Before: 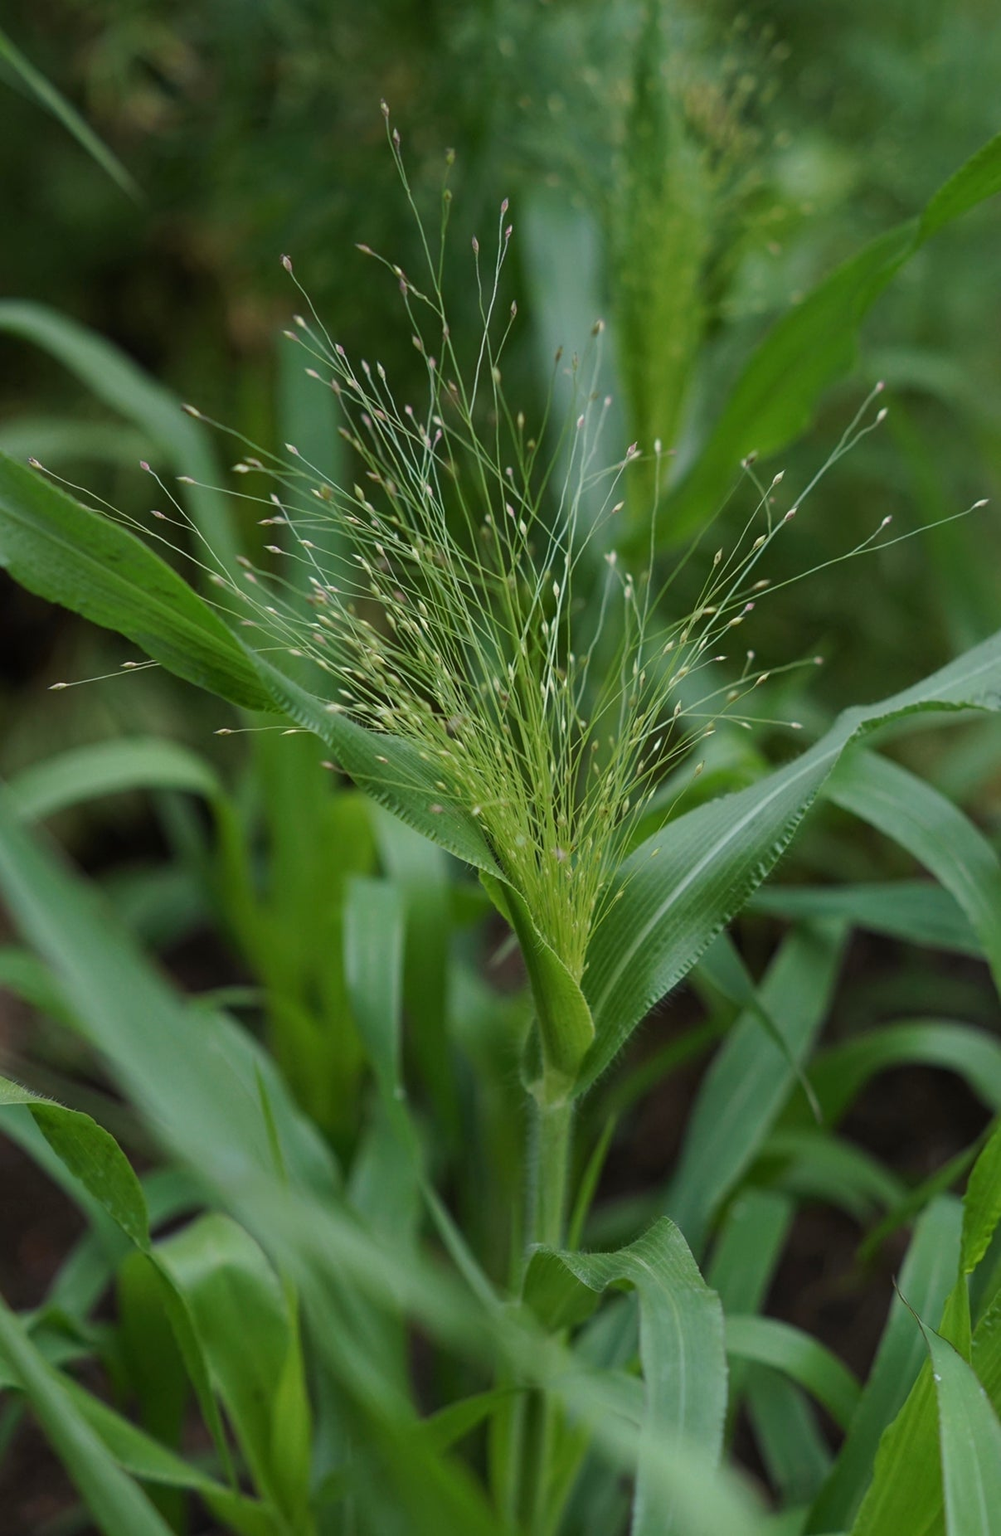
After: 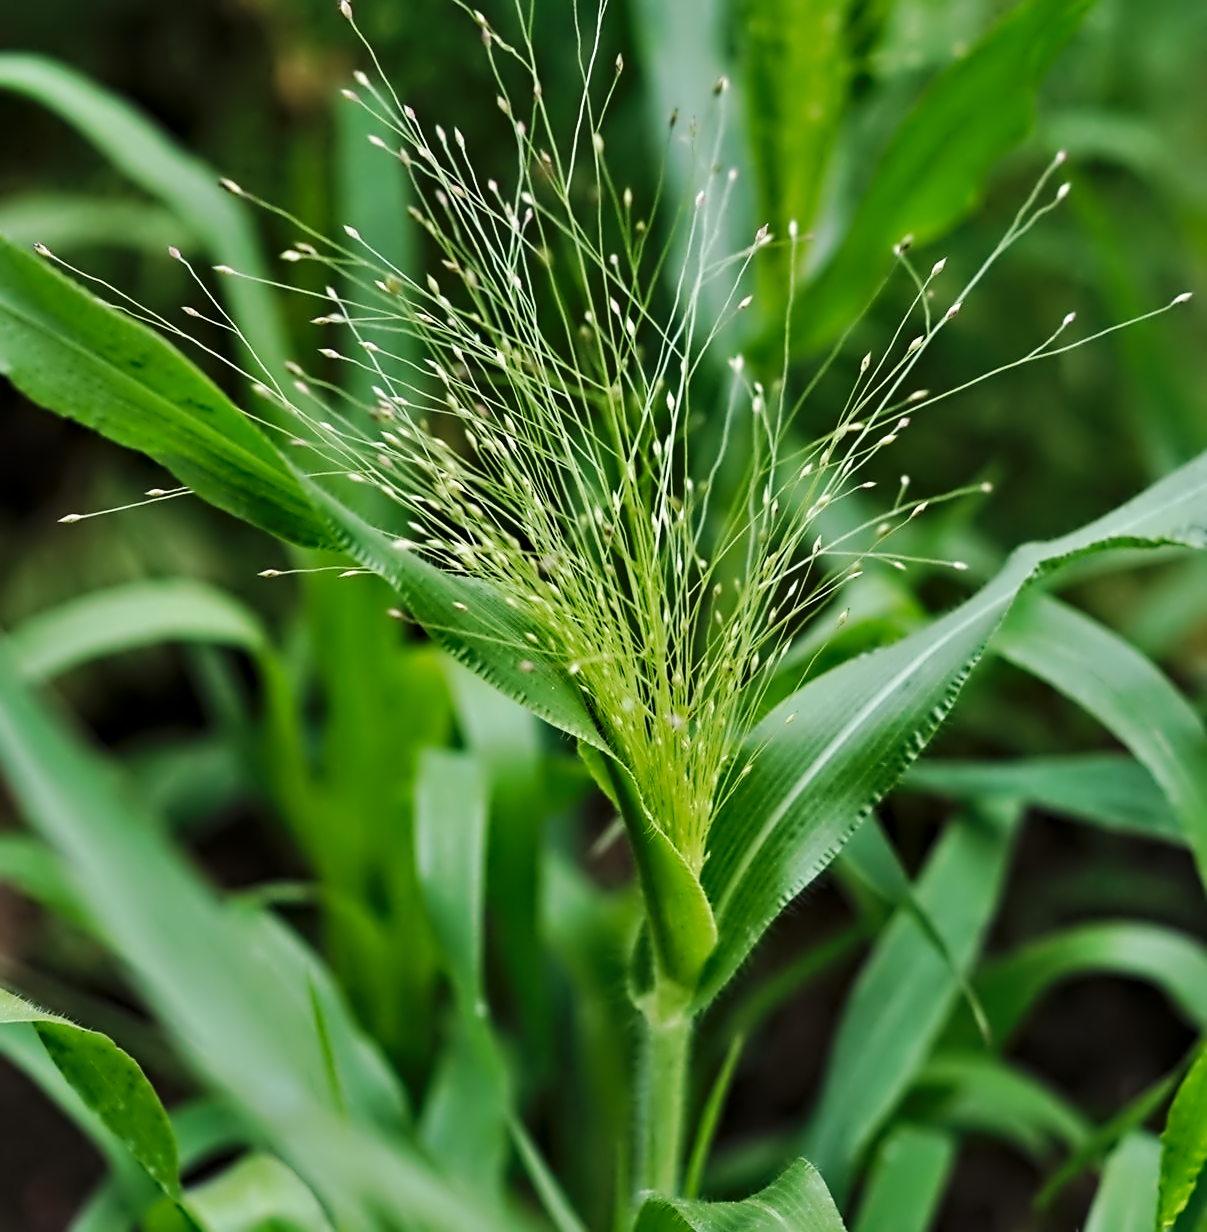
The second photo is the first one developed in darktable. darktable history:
shadows and highlights: shadows 49, highlights -41, soften with gaussian
crop: top 16.727%, bottom 16.727%
contrast equalizer: octaves 7, y [[0.5, 0.542, 0.583, 0.625, 0.667, 0.708], [0.5 ×6], [0.5 ×6], [0, 0.033, 0.067, 0.1, 0.133, 0.167], [0, 0.05, 0.1, 0.15, 0.2, 0.25]]
base curve: curves: ch0 [(0, 0) (0.032, 0.025) (0.121, 0.166) (0.206, 0.329) (0.605, 0.79) (1, 1)], preserve colors none
